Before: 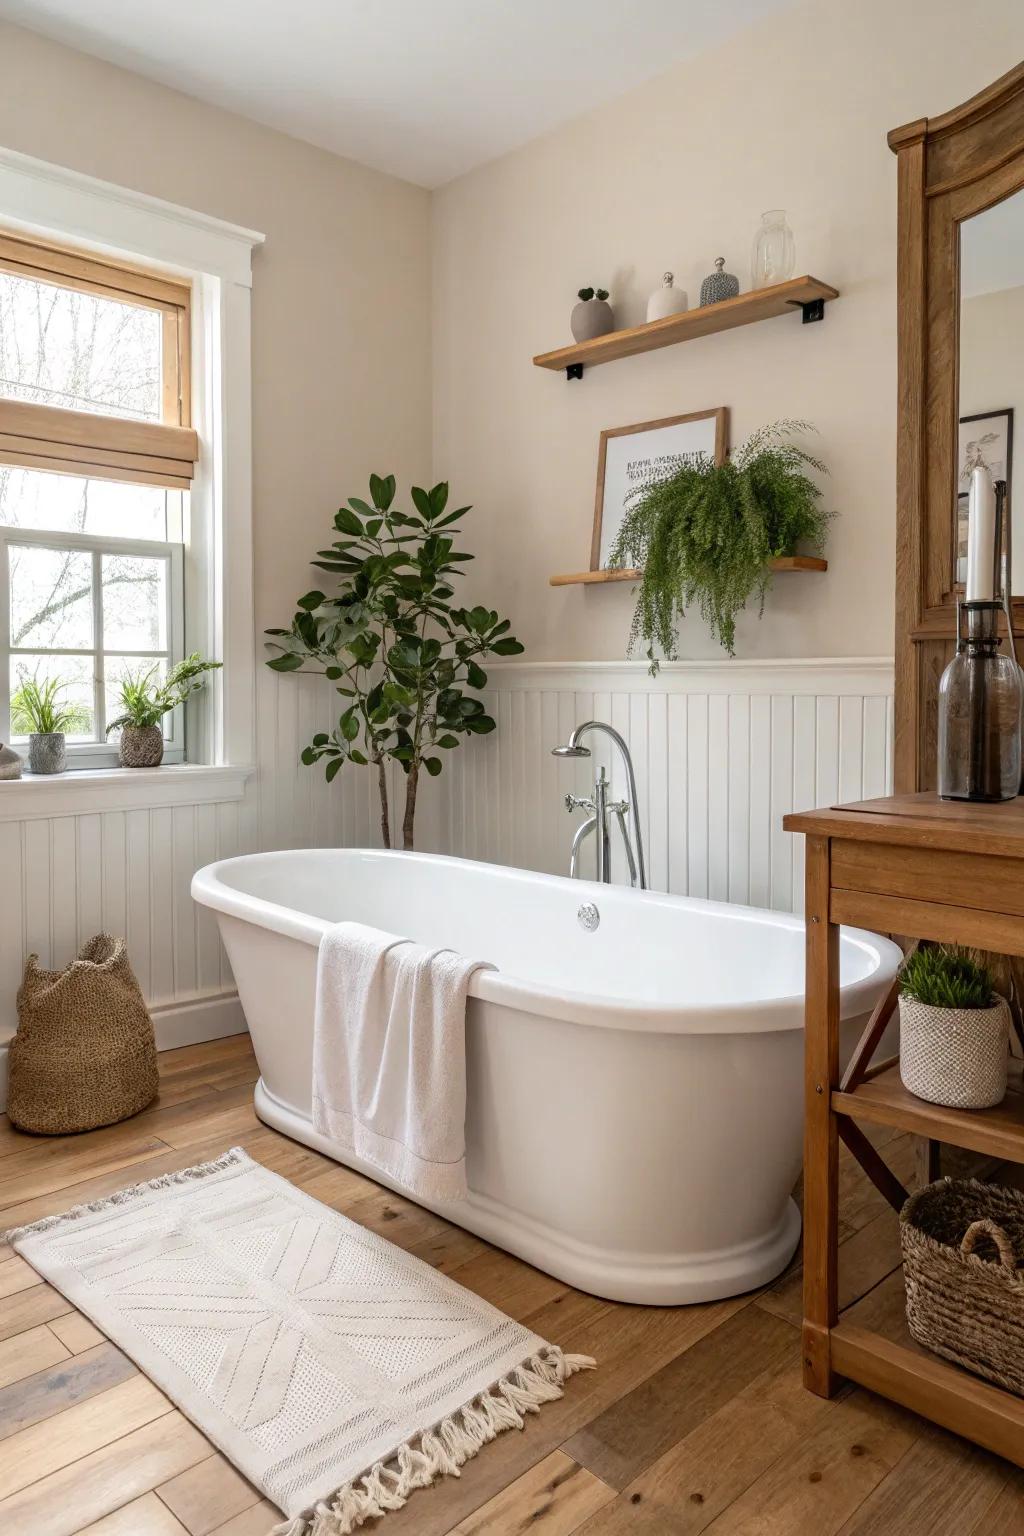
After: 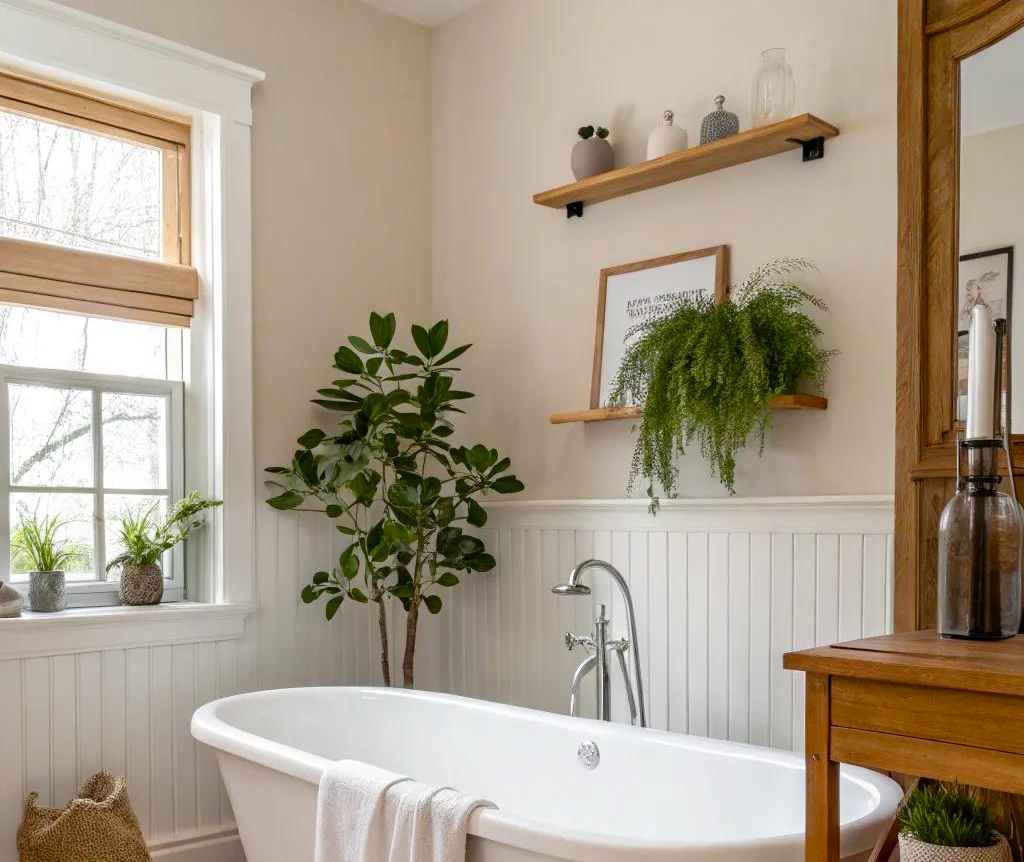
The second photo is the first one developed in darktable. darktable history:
crop and rotate: top 10.605%, bottom 33.274%
color balance rgb: perceptual saturation grading › global saturation 20%, perceptual saturation grading › highlights -25%, perceptual saturation grading › shadows 25%
